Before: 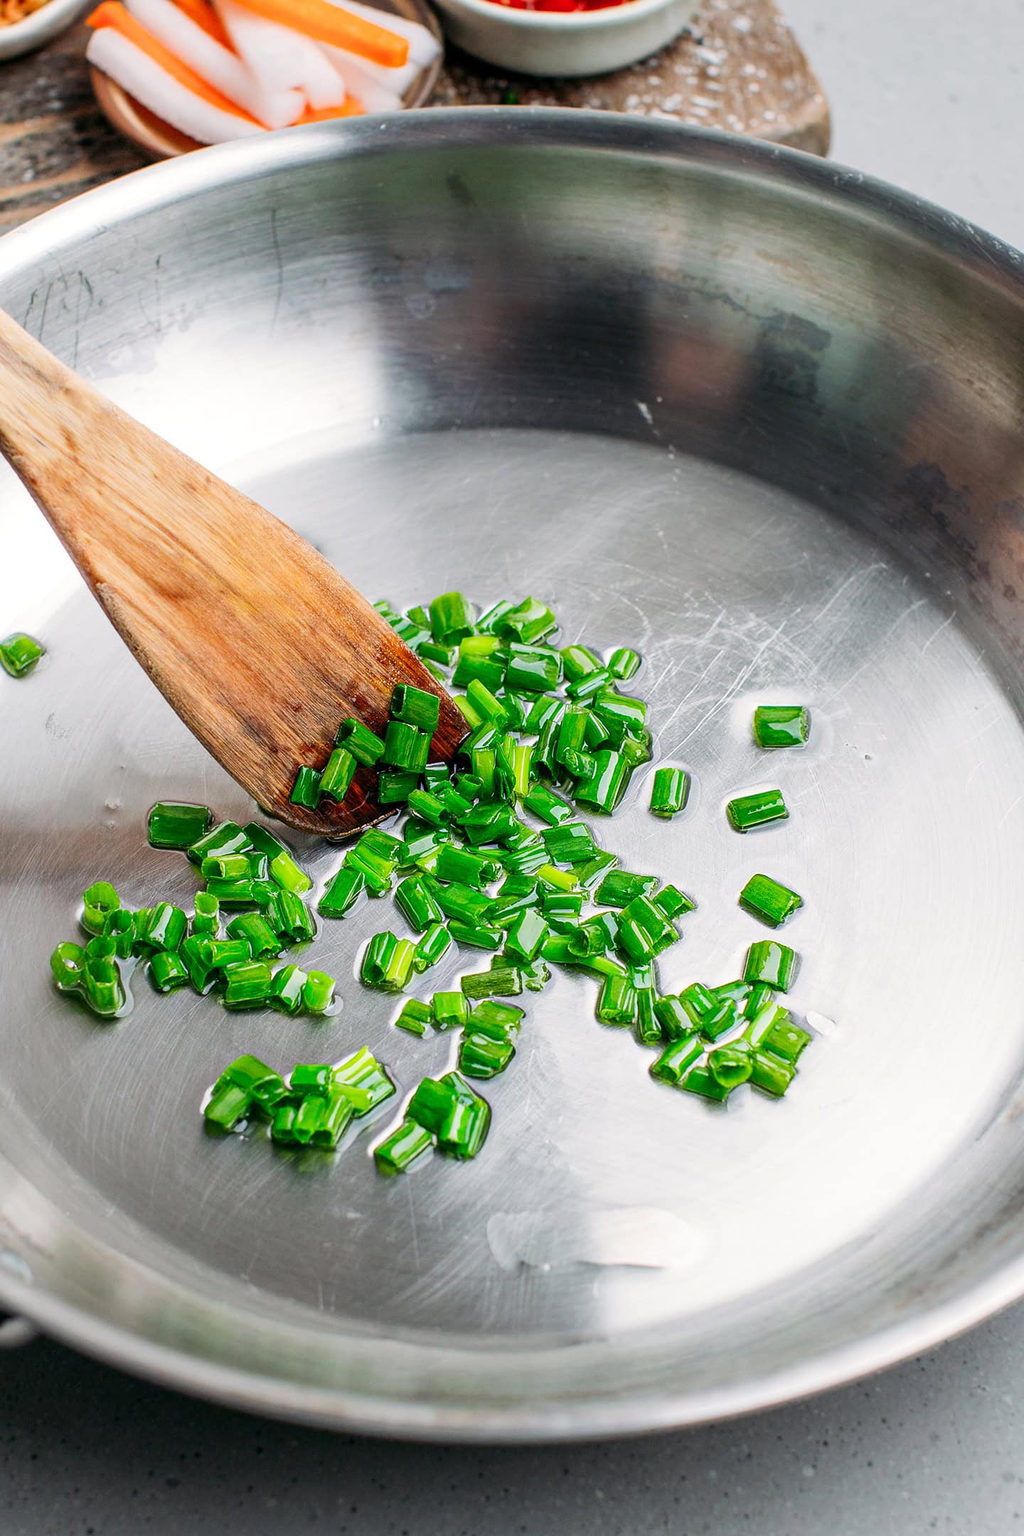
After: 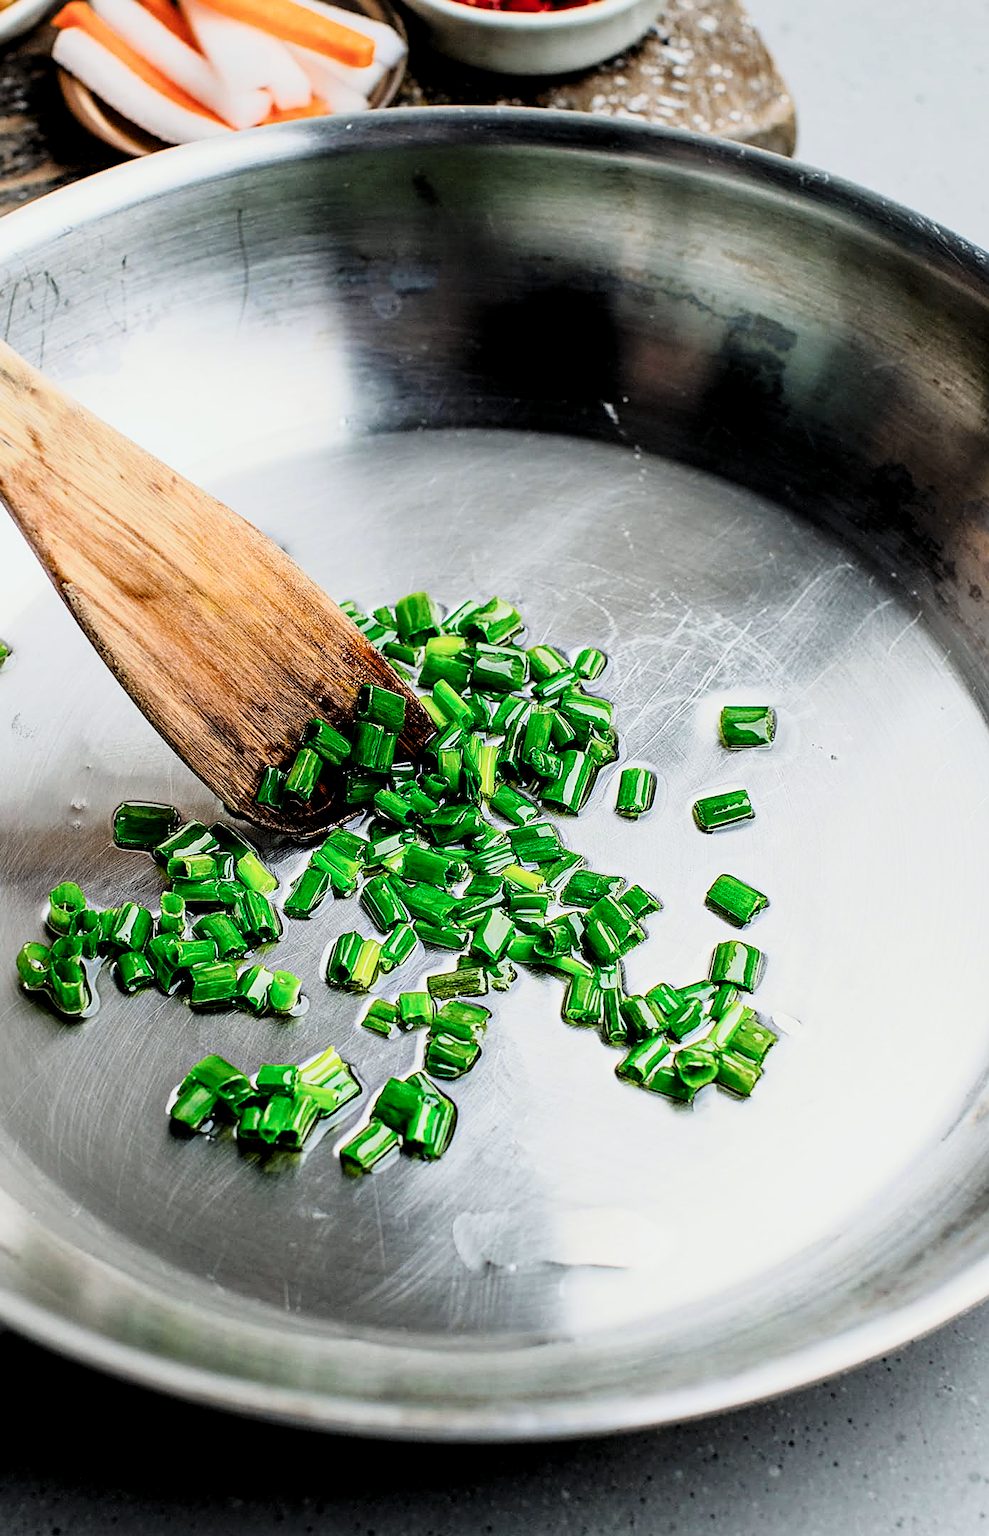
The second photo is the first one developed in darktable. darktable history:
levels: levels [0.116, 0.574, 1]
sharpen: on, module defaults
exposure: black level correction 0.002, exposure -0.099 EV, compensate highlight preservation false
crop and rotate: left 3.402%
tone curve: curves: ch0 [(0, 0.032) (0.078, 0.052) (0.236, 0.168) (0.43, 0.472) (0.508, 0.566) (0.66, 0.754) (0.79, 0.883) (0.994, 0.974)]; ch1 [(0, 0) (0.161, 0.092) (0.35, 0.33) (0.379, 0.401) (0.456, 0.456) (0.508, 0.501) (0.547, 0.531) (0.573, 0.563) (0.625, 0.602) (0.718, 0.734) (1, 1)]; ch2 [(0, 0) (0.369, 0.427) (0.44, 0.434) (0.502, 0.501) (0.54, 0.537) (0.586, 0.59) (0.621, 0.604) (1, 1)], color space Lab, independent channels, preserve colors none
color balance rgb: perceptual saturation grading › global saturation 20%, perceptual saturation grading › highlights -24.729%, perceptual saturation grading › shadows 50.184%, global vibrance 6.019%
